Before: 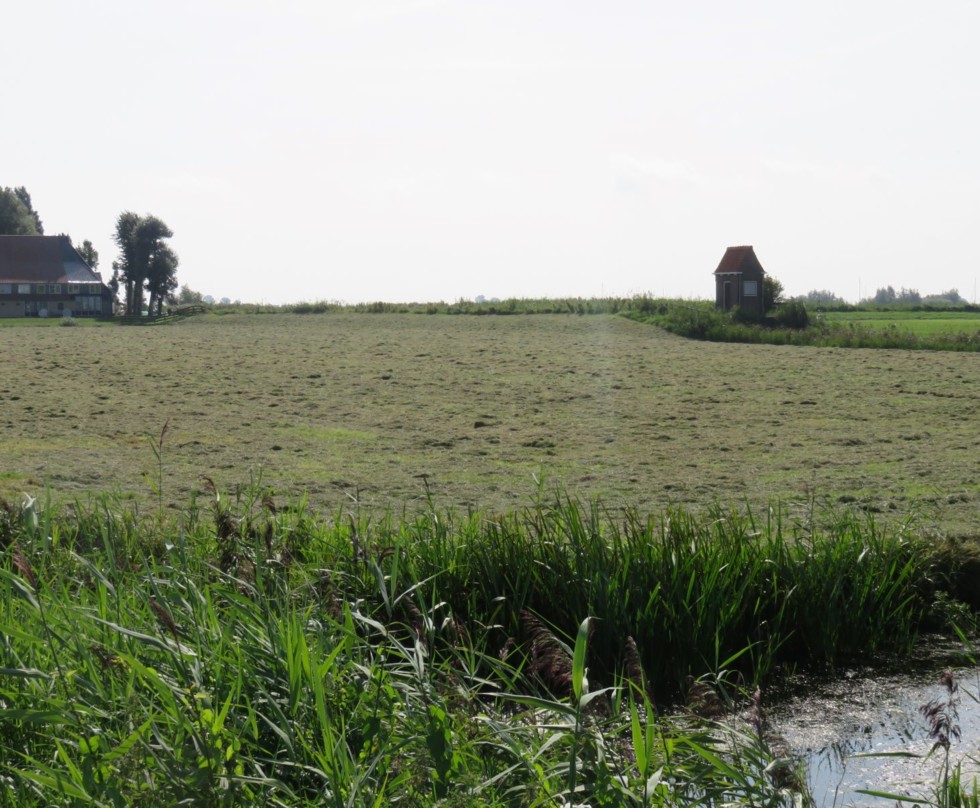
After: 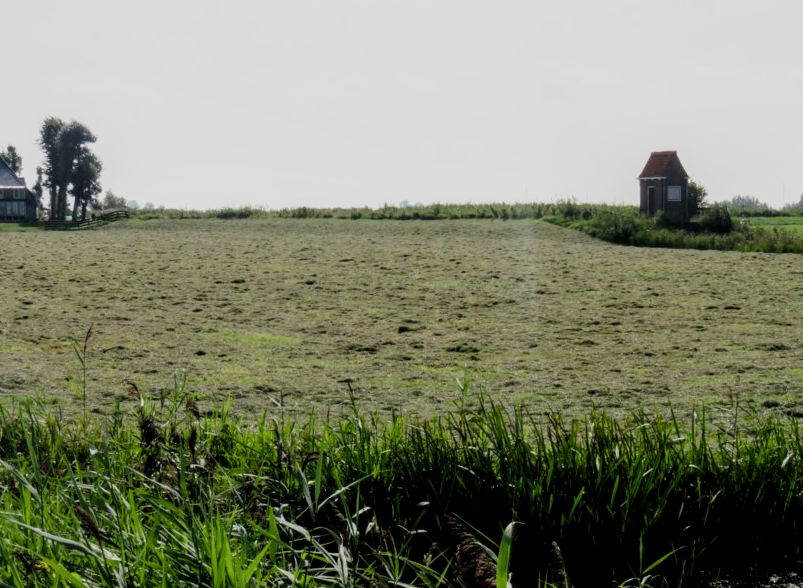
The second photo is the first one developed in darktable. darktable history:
color balance rgb: perceptual saturation grading › global saturation 20%, perceptual saturation grading › highlights -25%, perceptual saturation grading › shadows 25%
crop: left 7.856%, top 11.836%, right 10.12%, bottom 15.387%
local contrast: on, module defaults
filmic rgb: black relative exposure -7.65 EV, white relative exposure 4.56 EV, hardness 3.61, contrast 1.25
